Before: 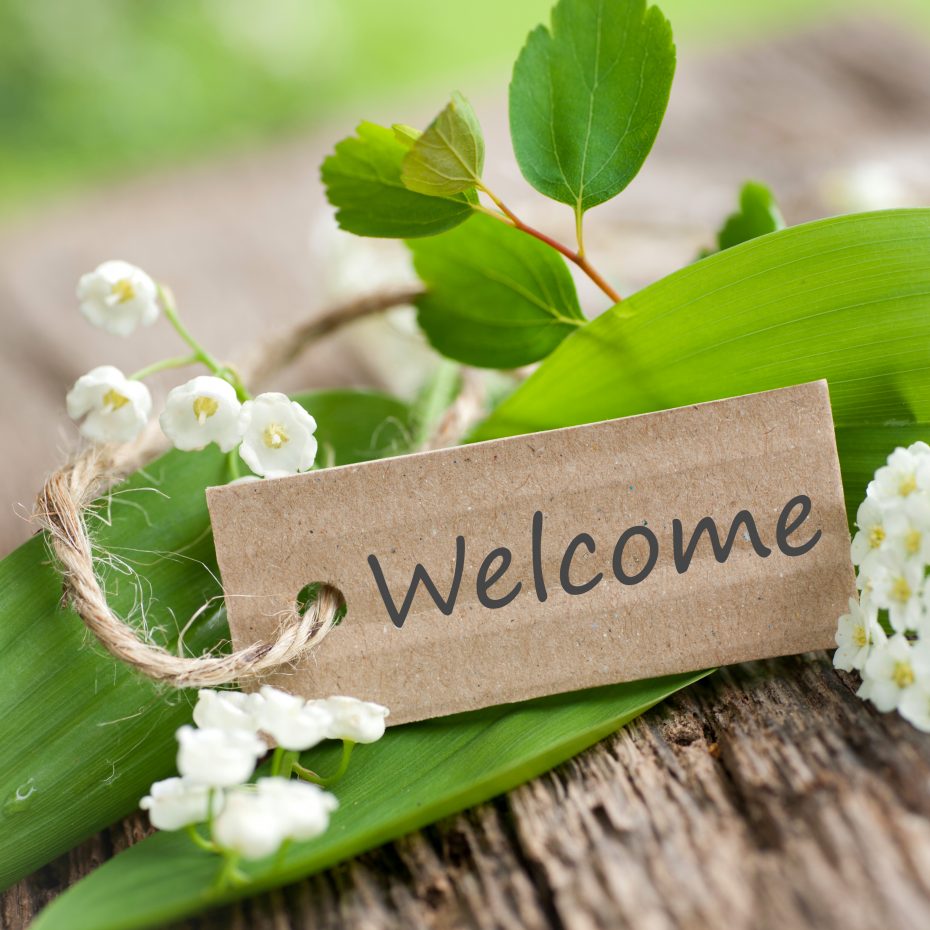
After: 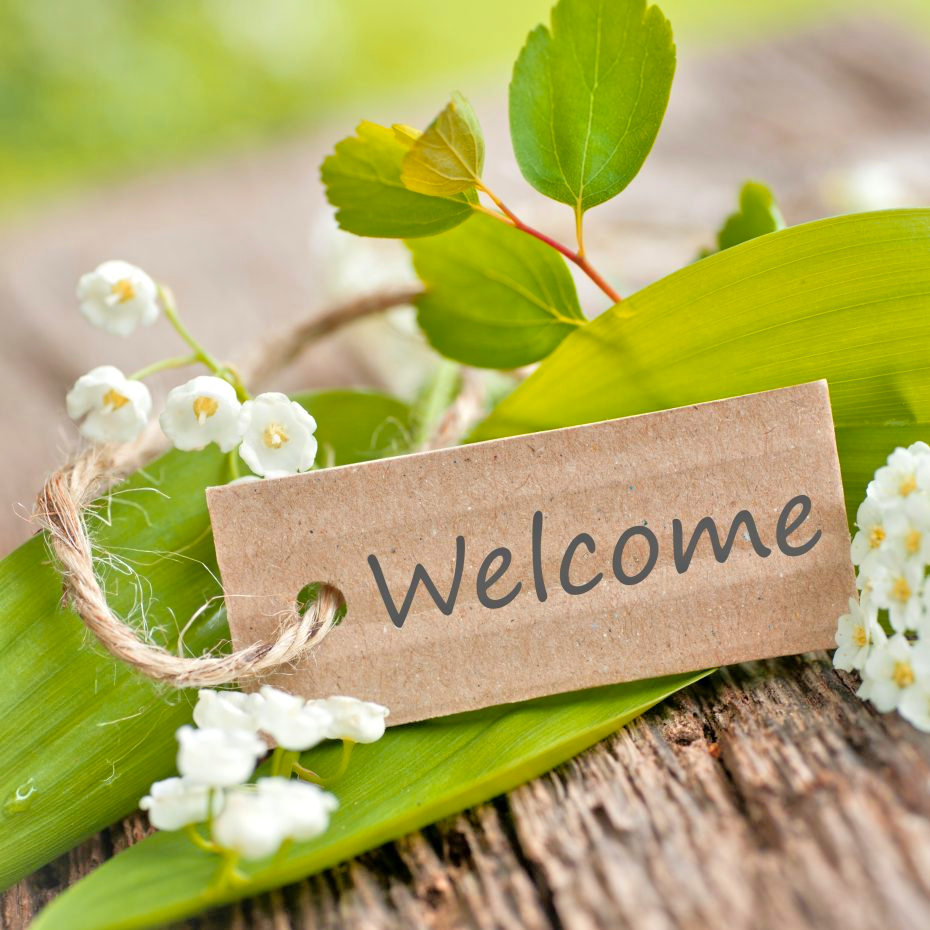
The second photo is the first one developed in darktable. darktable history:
color zones: curves: ch1 [(0.239, 0.552) (0.75, 0.5)]; ch2 [(0.25, 0.462) (0.749, 0.457)], mix 25.94%
tone equalizer: -7 EV 0.15 EV, -6 EV 0.6 EV, -5 EV 1.15 EV, -4 EV 1.33 EV, -3 EV 1.15 EV, -2 EV 0.6 EV, -1 EV 0.15 EV, mask exposure compensation -0.5 EV
